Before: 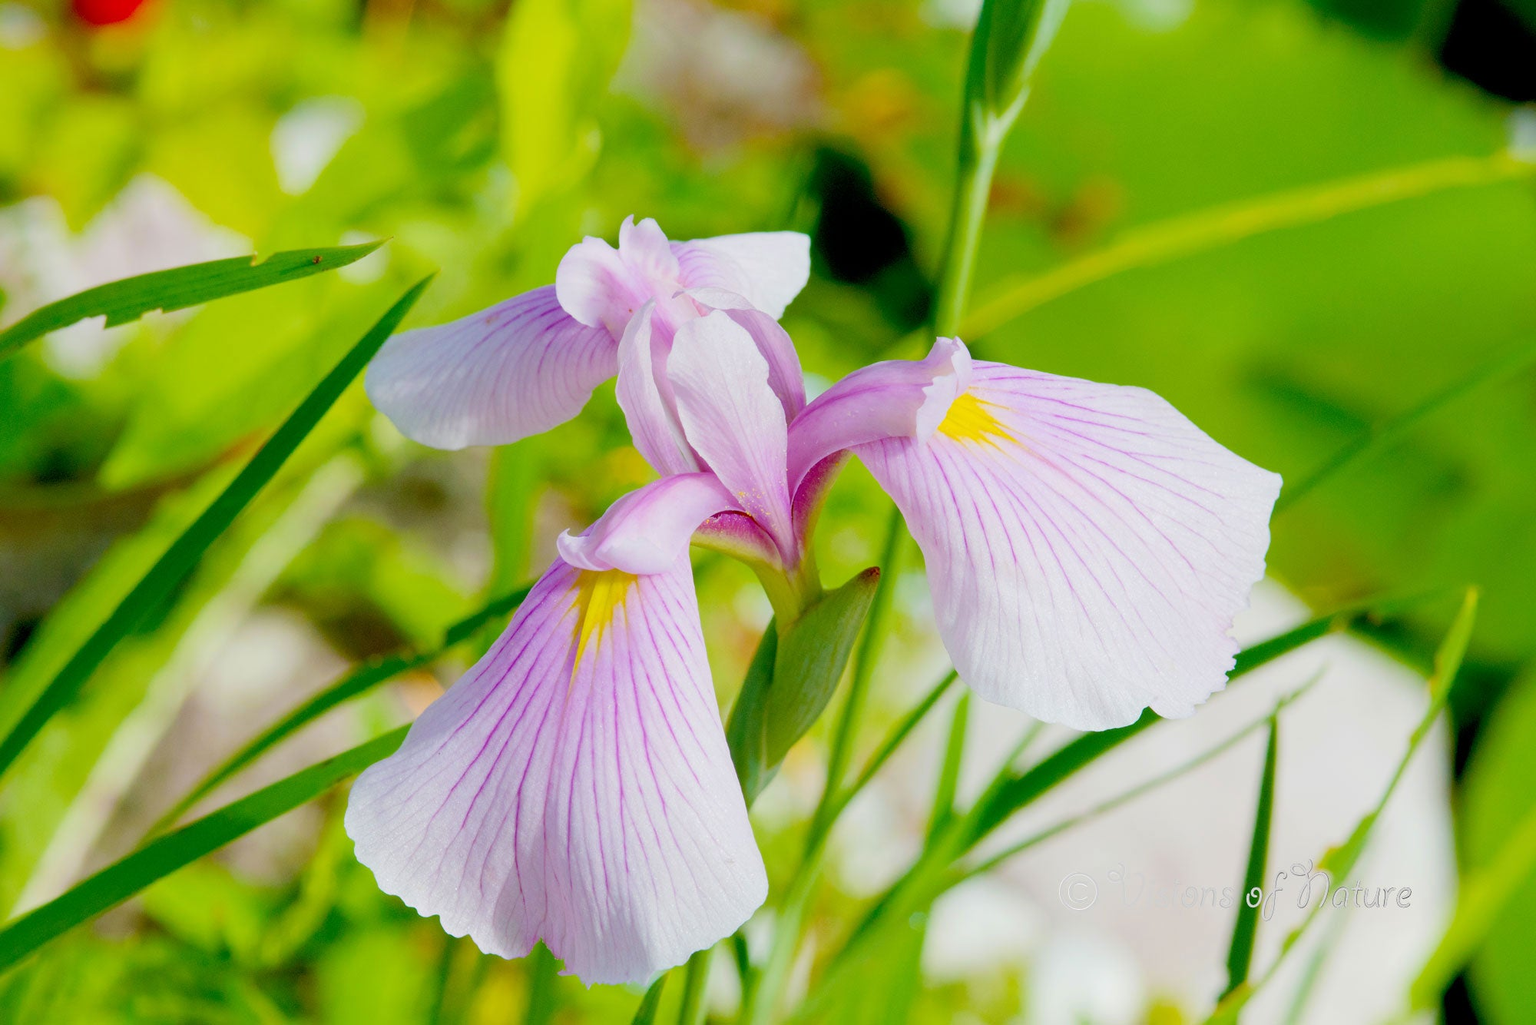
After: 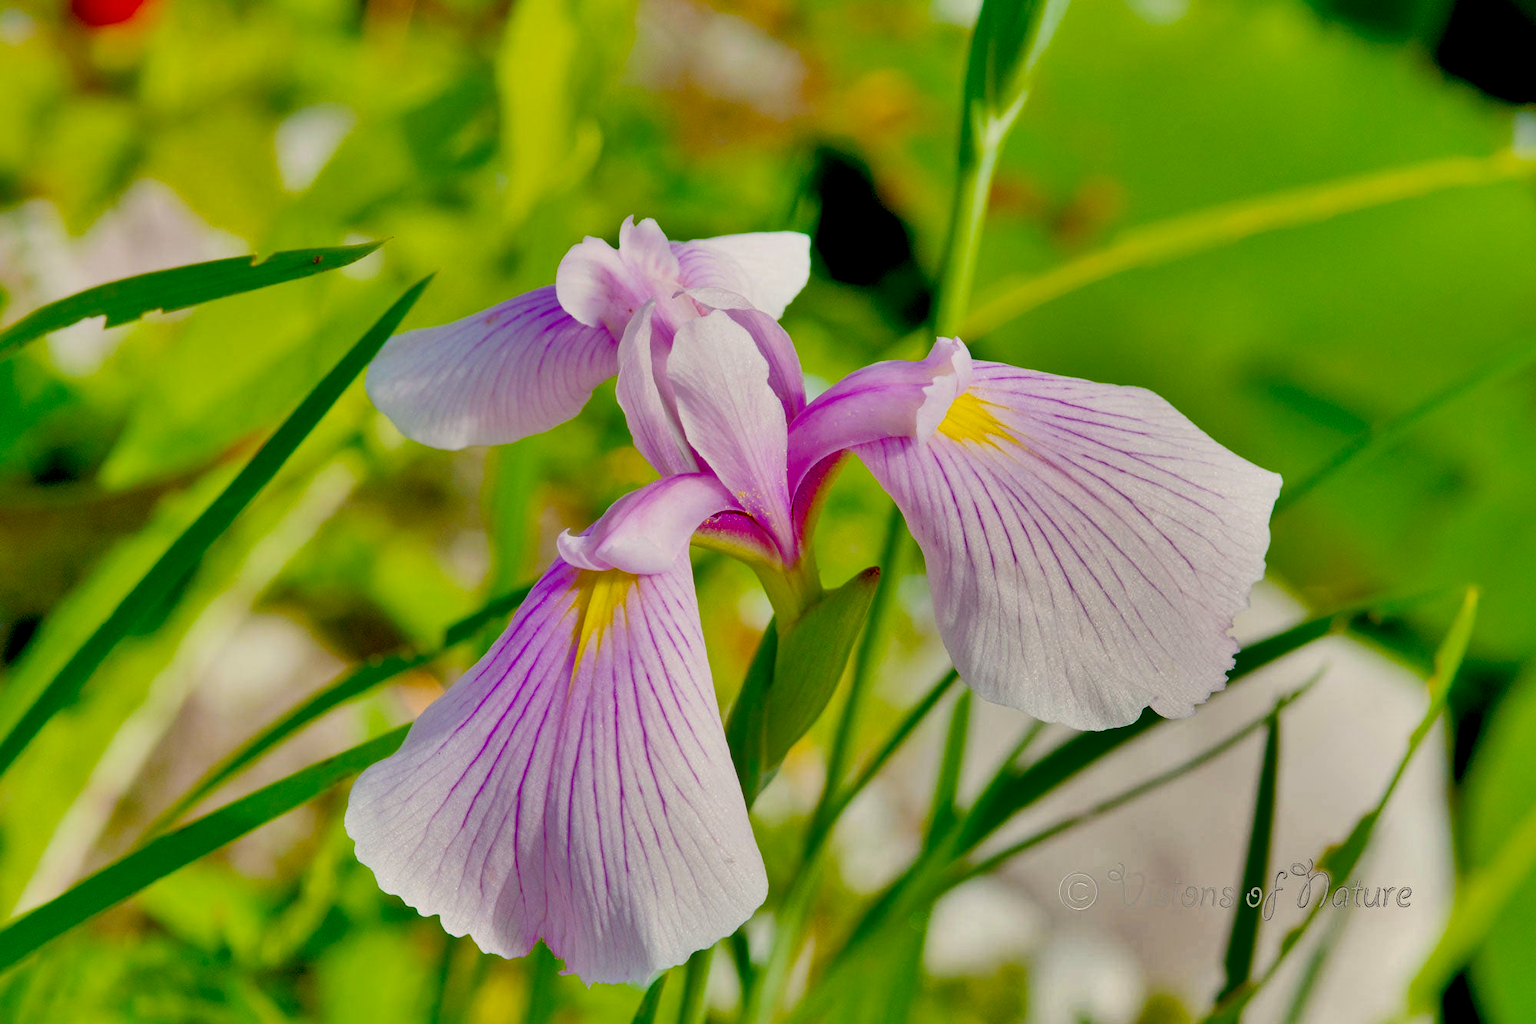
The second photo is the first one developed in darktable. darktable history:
color balance rgb: shadows lift › chroma 3%, shadows lift › hue 280.8°, power › hue 330°, highlights gain › chroma 3%, highlights gain › hue 75.6°, global offset › luminance -1%, perceptual saturation grading › global saturation 20%, perceptual saturation grading › highlights -25%, perceptual saturation grading › shadows 50%, global vibrance 20%
exposure: exposure 0 EV, compensate highlight preservation false
shadows and highlights: shadows 20.91, highlights -82.73, soften with gaussian
